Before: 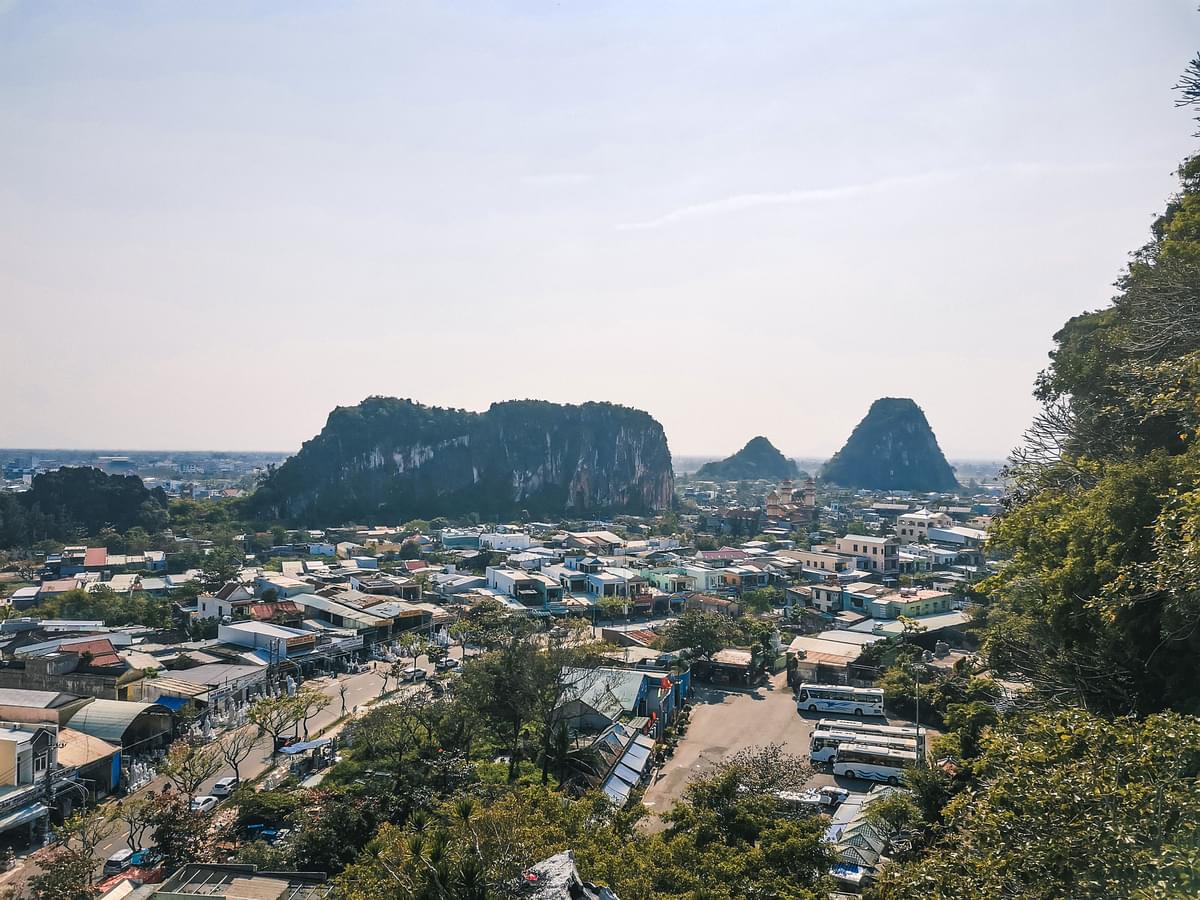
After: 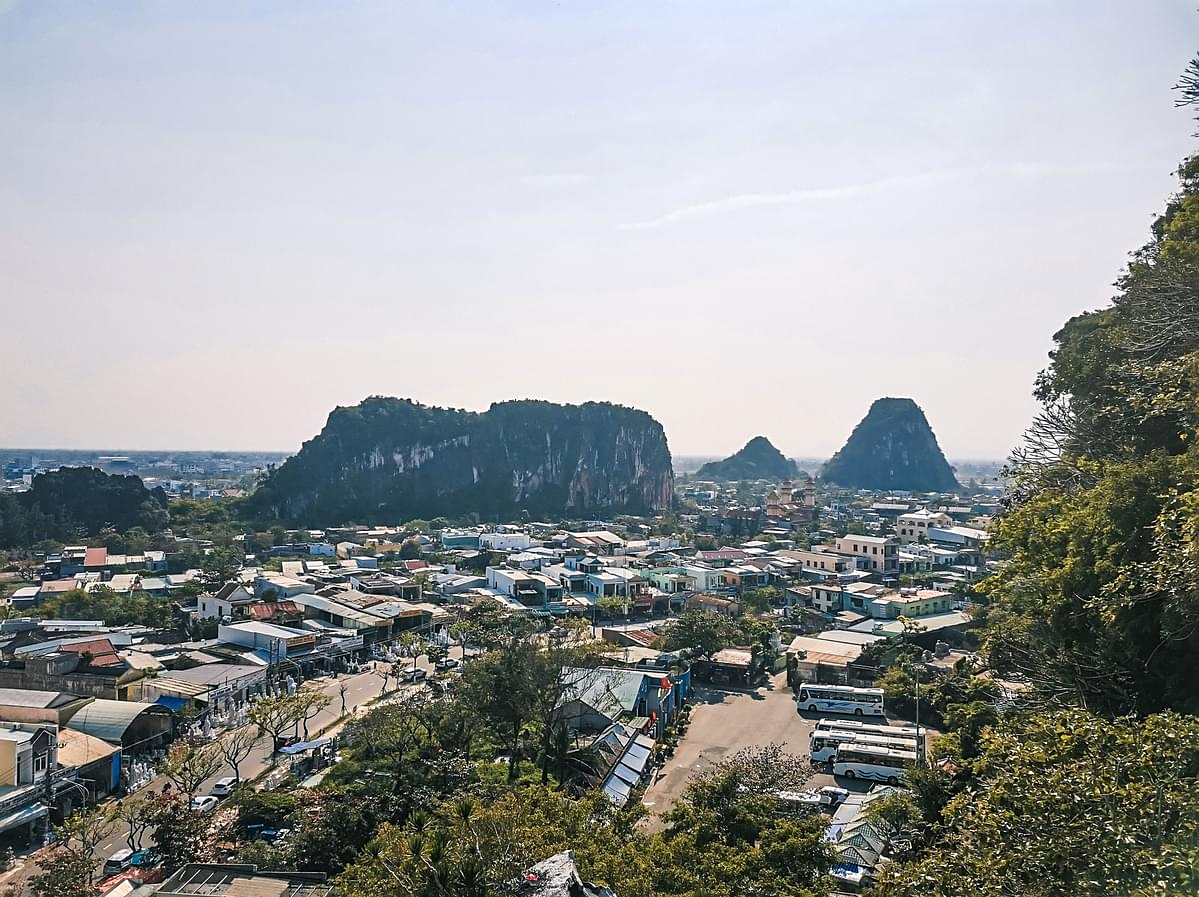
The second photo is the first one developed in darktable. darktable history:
crop: top 0.107%, bottom 0.116%
sharpen: radius 2.477, amount 0.337
